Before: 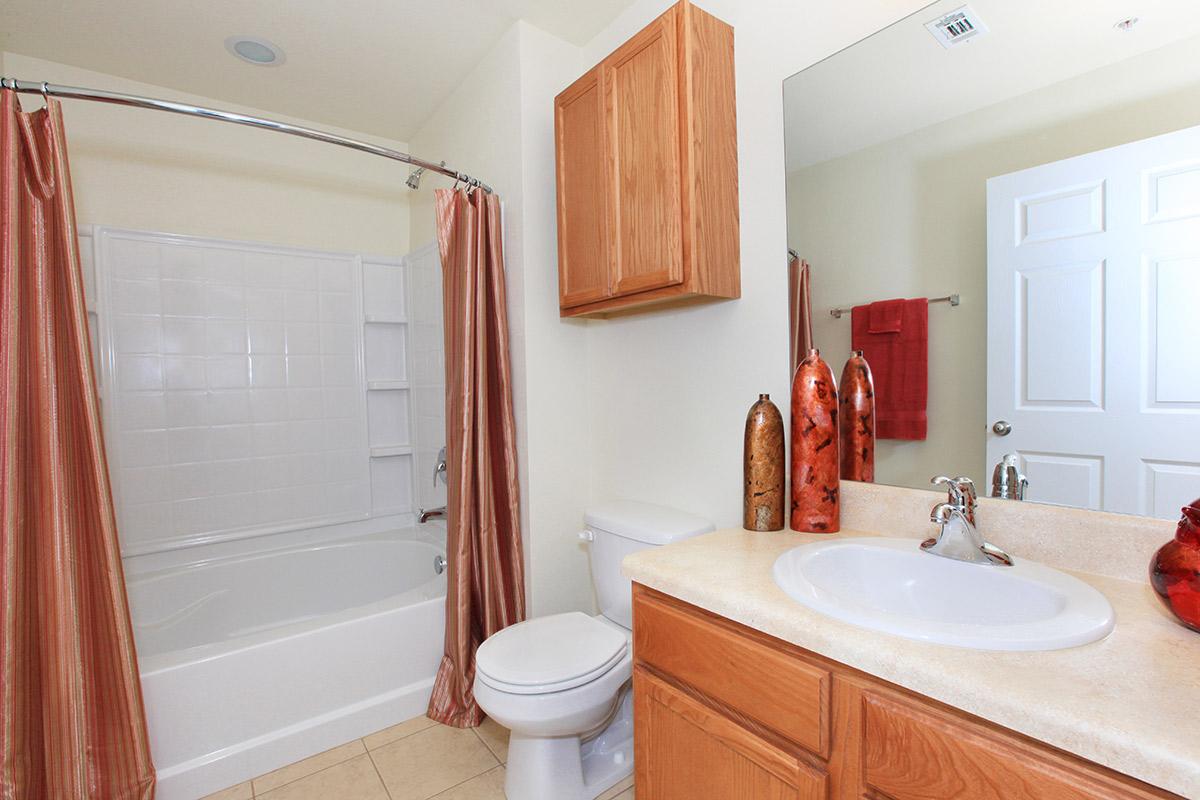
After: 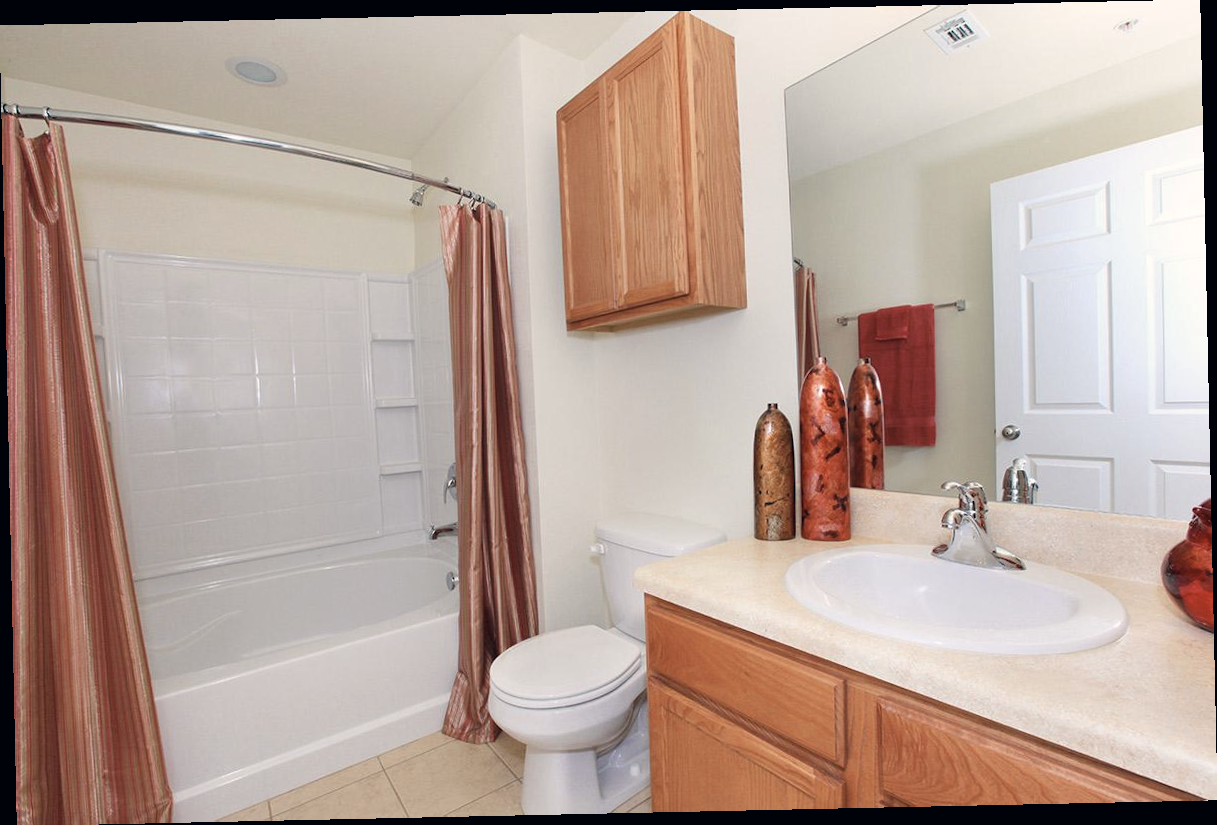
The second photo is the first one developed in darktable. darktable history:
rotate and perspective: rotation -1.24°, automatic cropping off
color correction: highlights a* 2.75, highlights b* 5, shadows a* -2.04, shadows b* -4.84, saturation 0.8
